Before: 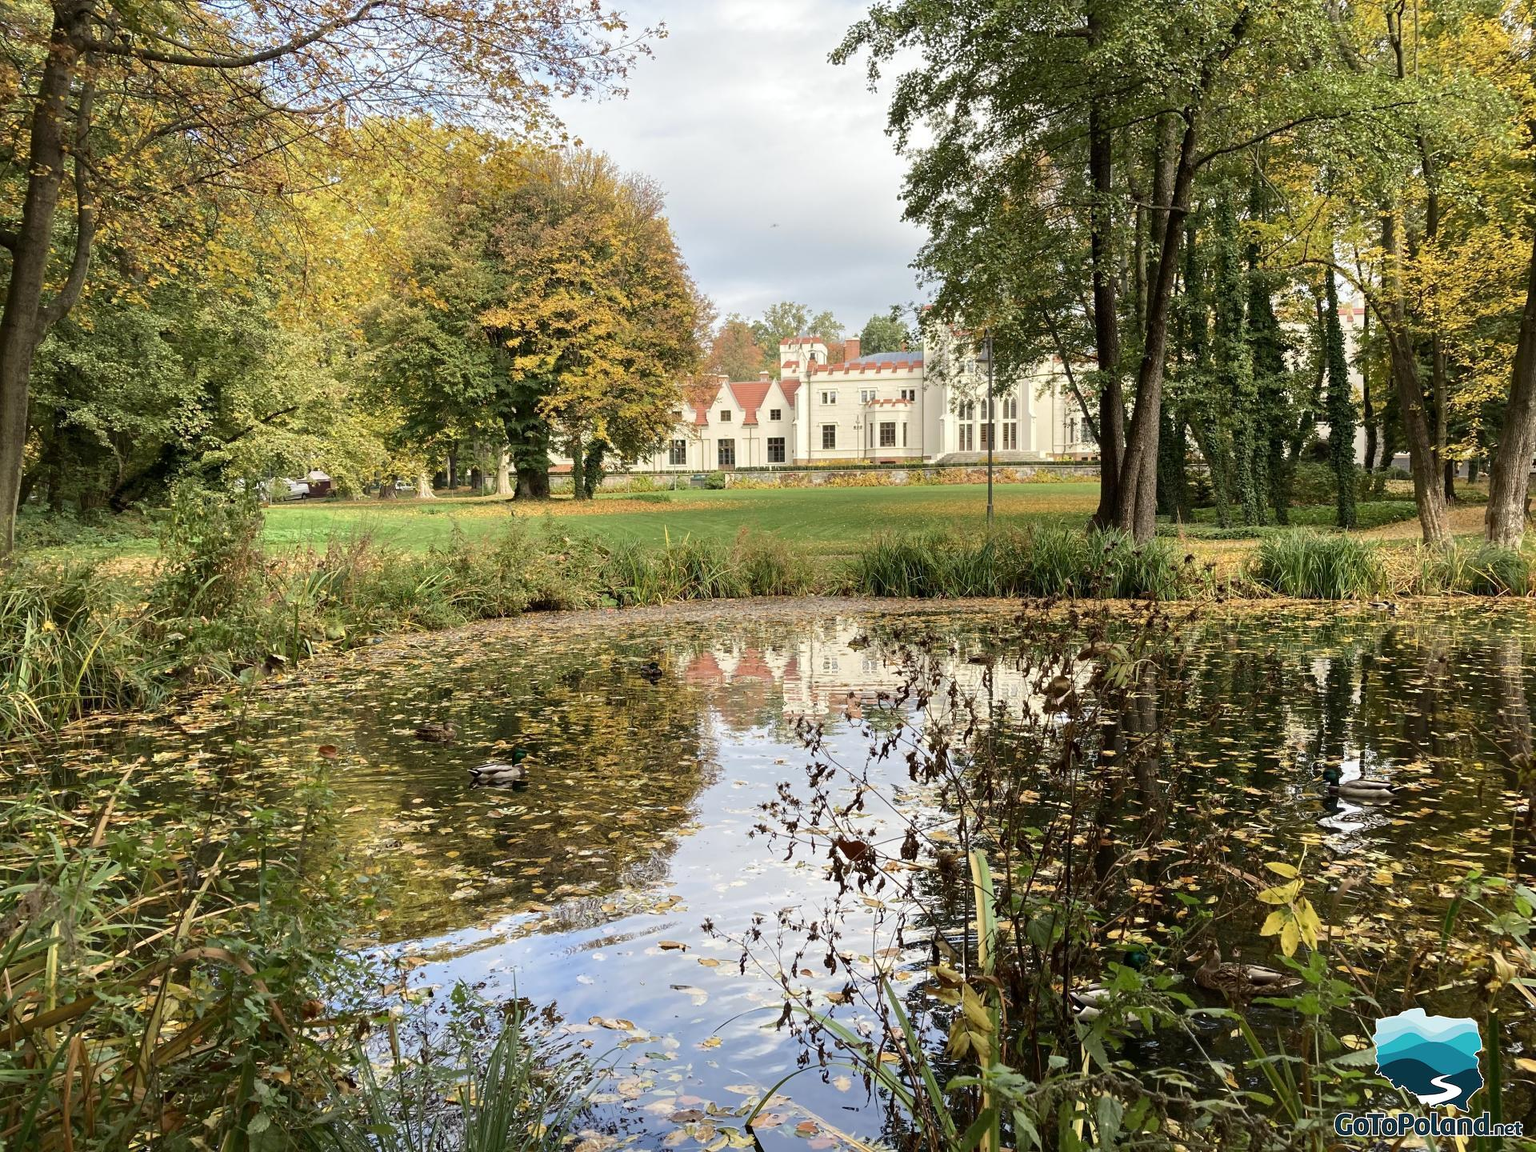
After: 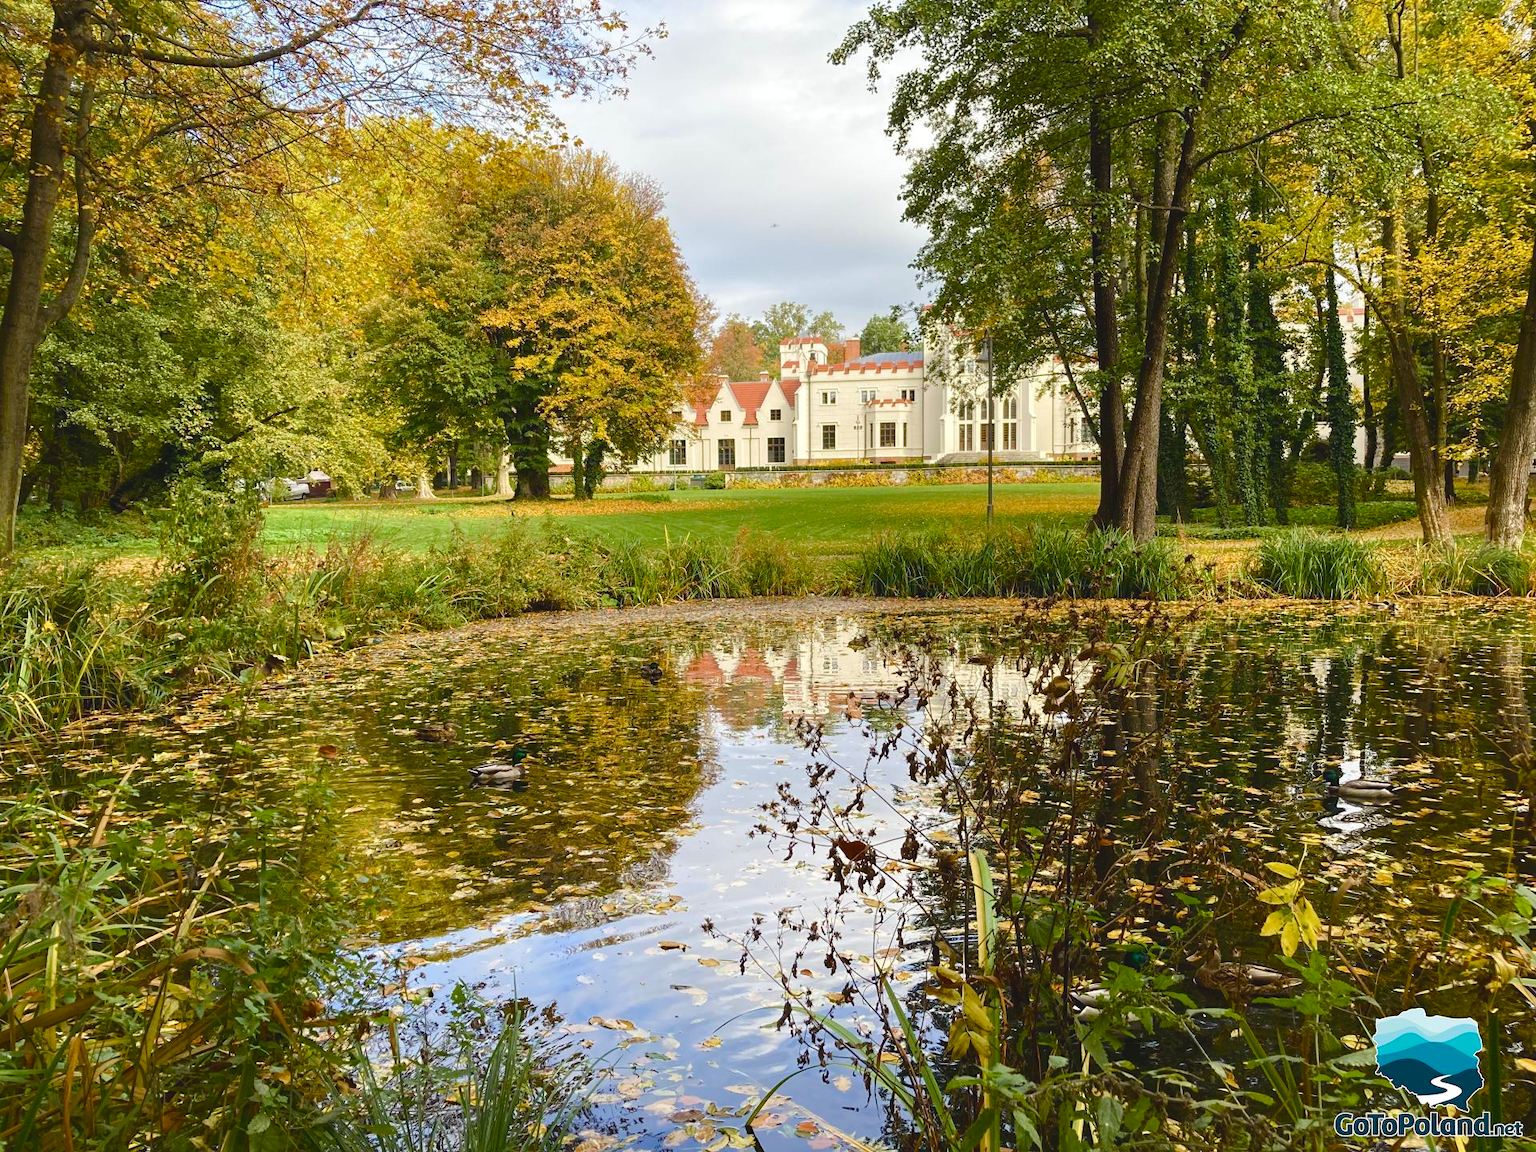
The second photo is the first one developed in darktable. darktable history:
color balance rgb: global offset › luminance 0.757%, perceptual saturation grading › global saturation 28.087%, perceptual saturation grading › highlights -24.789%, perceptual saturation grading › mid-tones 25.68%, perceptual saturation grading › shadows 49.303%, global vibrance 25.305%
